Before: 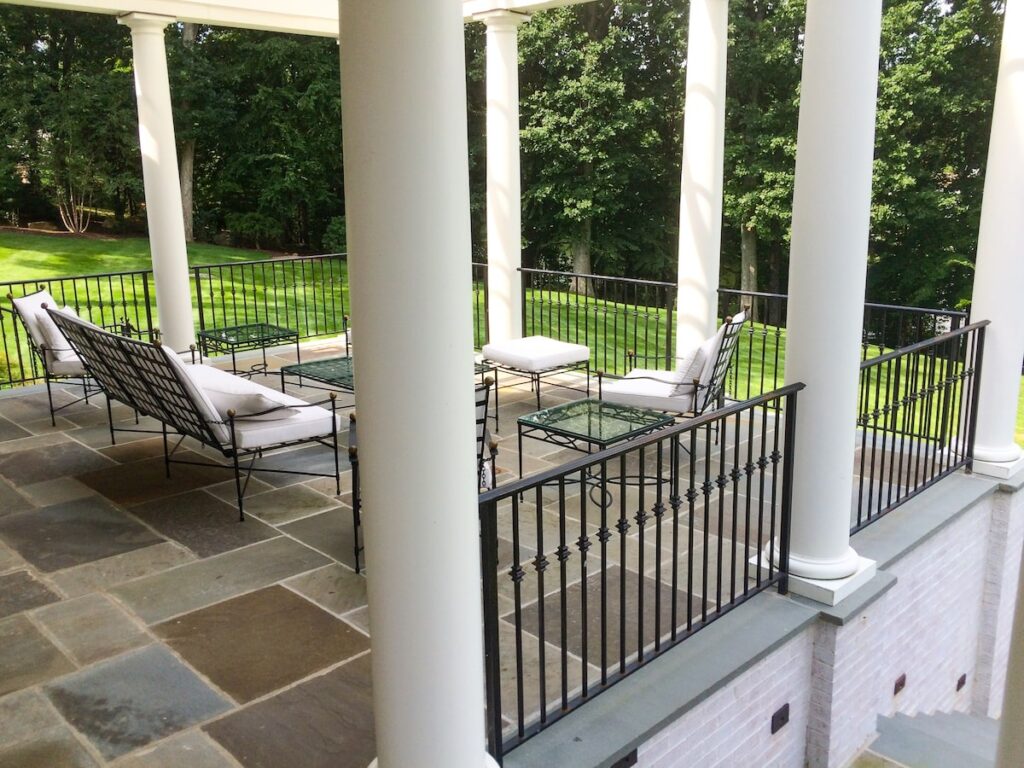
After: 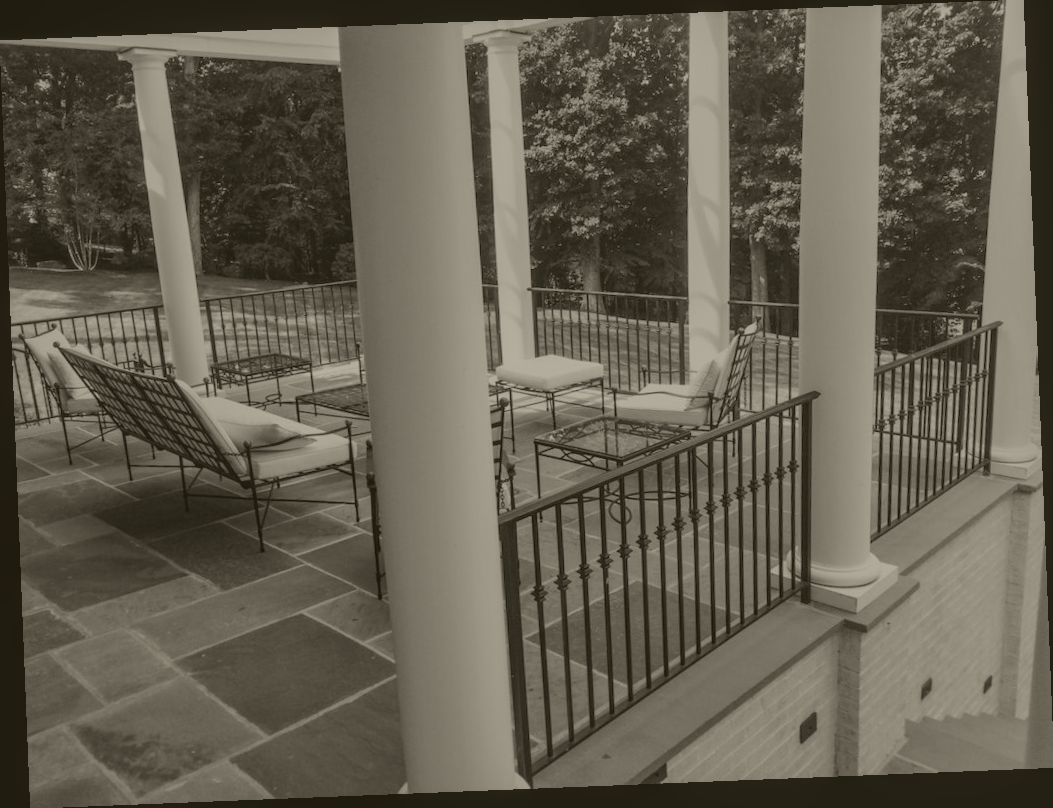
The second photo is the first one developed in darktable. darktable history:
local contrast: on, module defaults
rotate and perspective: rotation -2.29°, automatic cropping off
colorize: hue 41.44°, saturation 22%, source mix 60%, lightness 10.61%
